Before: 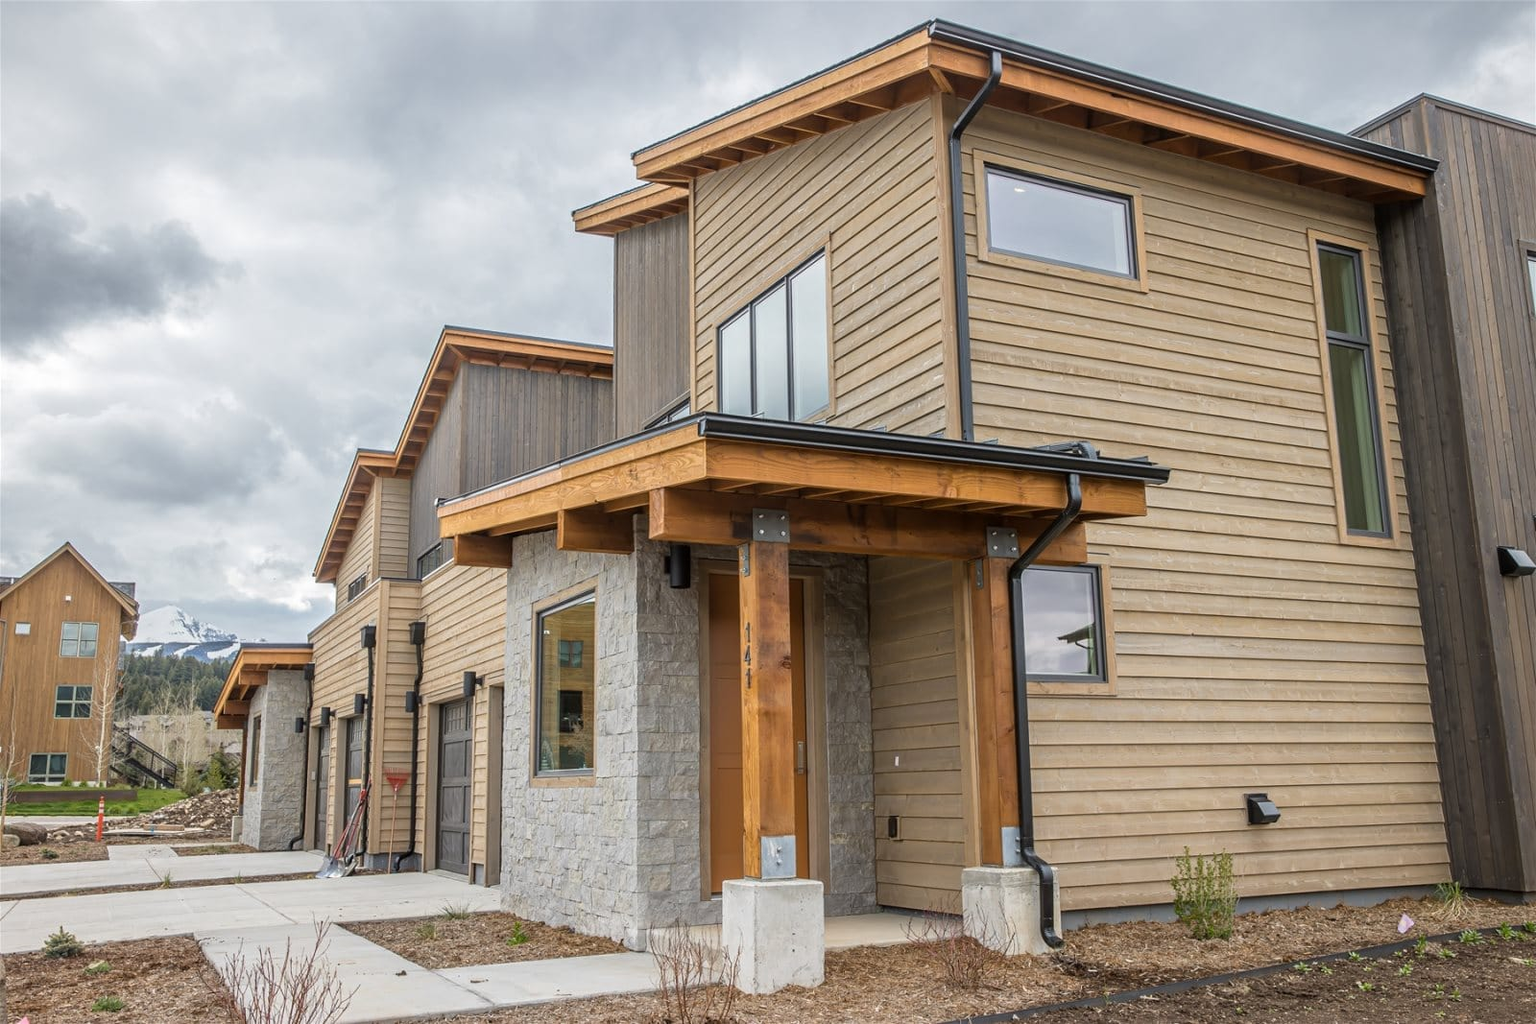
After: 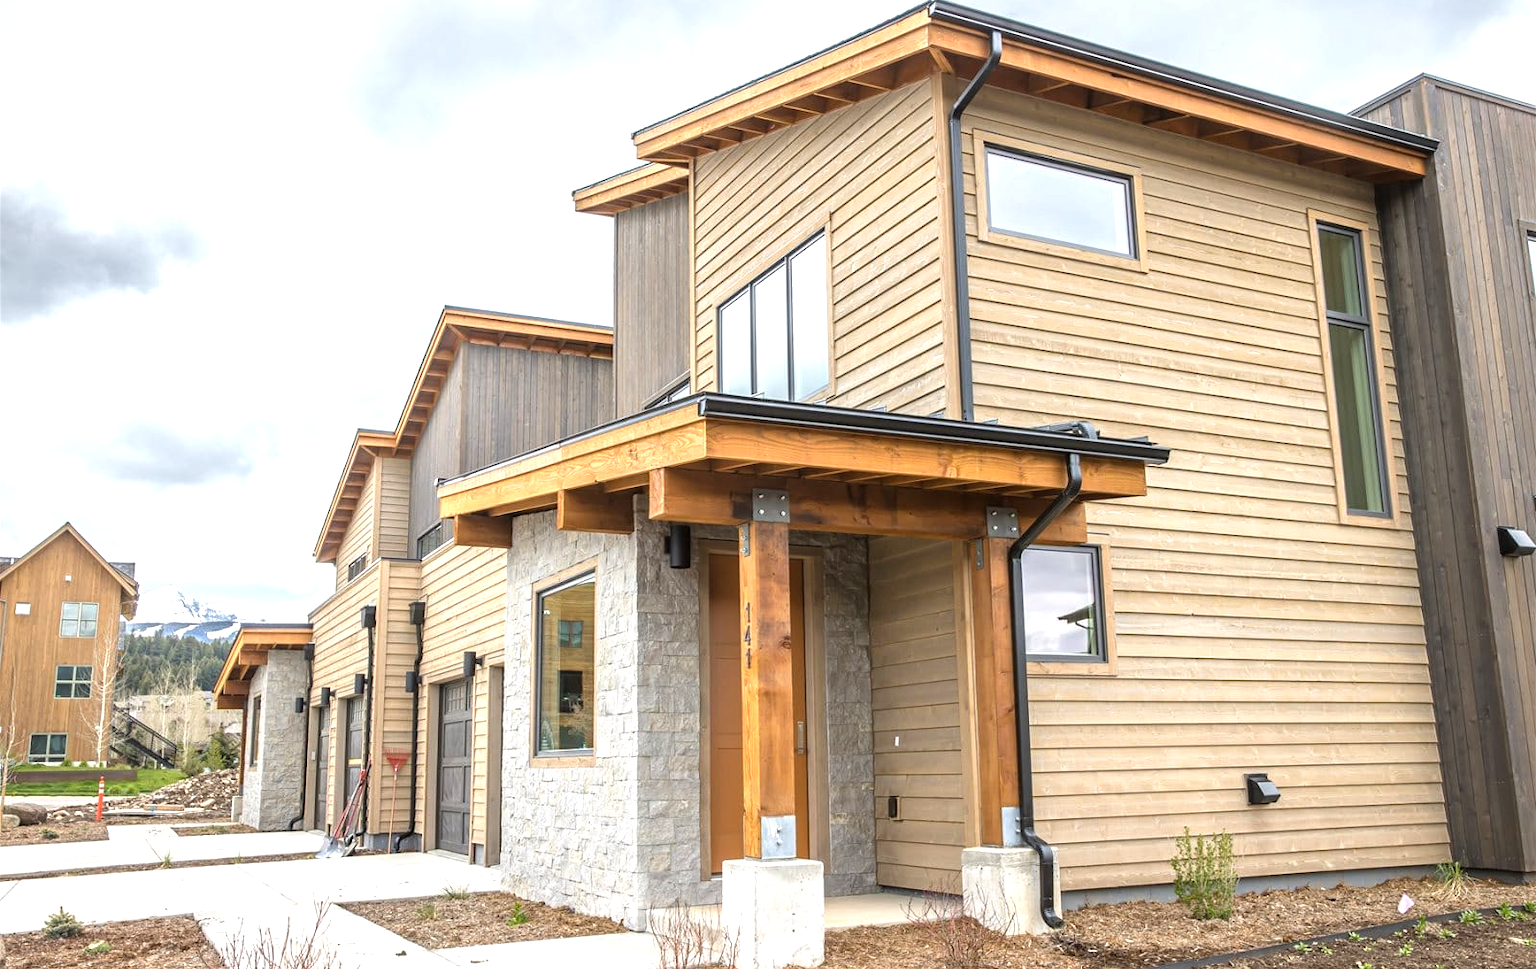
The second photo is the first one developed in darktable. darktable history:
exposure: black level correction -0.001, exposure 0.907 EV, compensate highlight preservation false
crop and rotate: top 2.026%, bottom 3.23%
